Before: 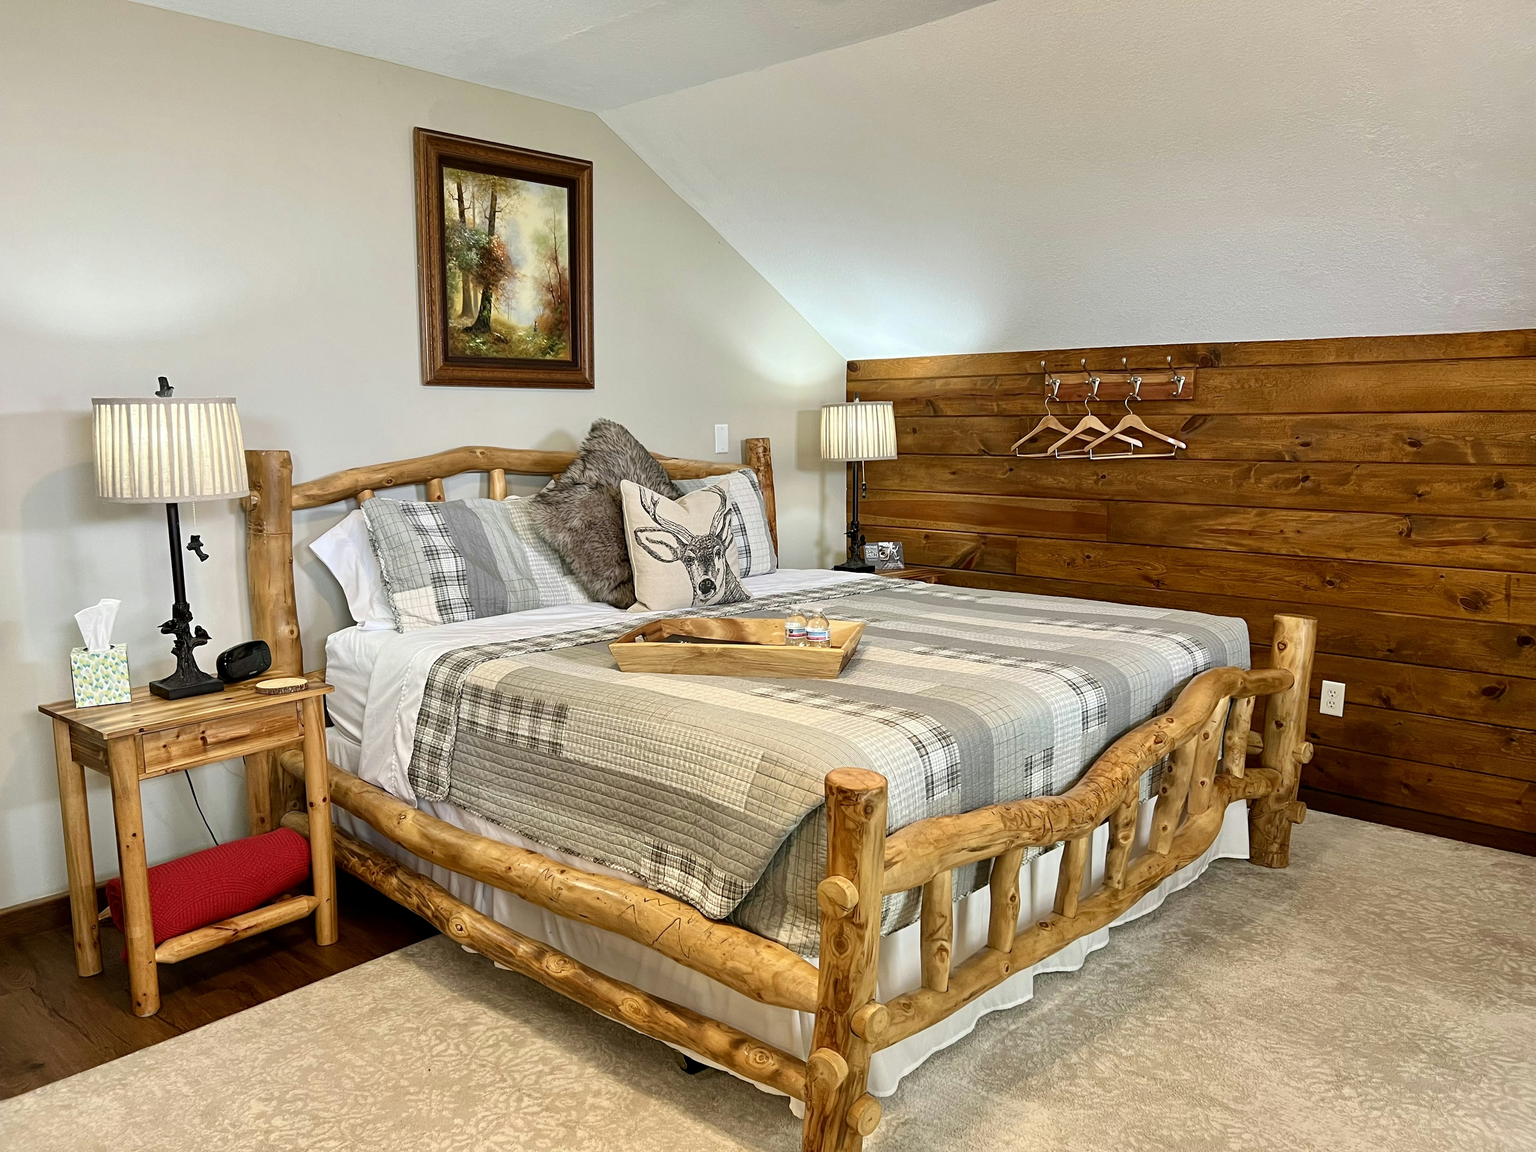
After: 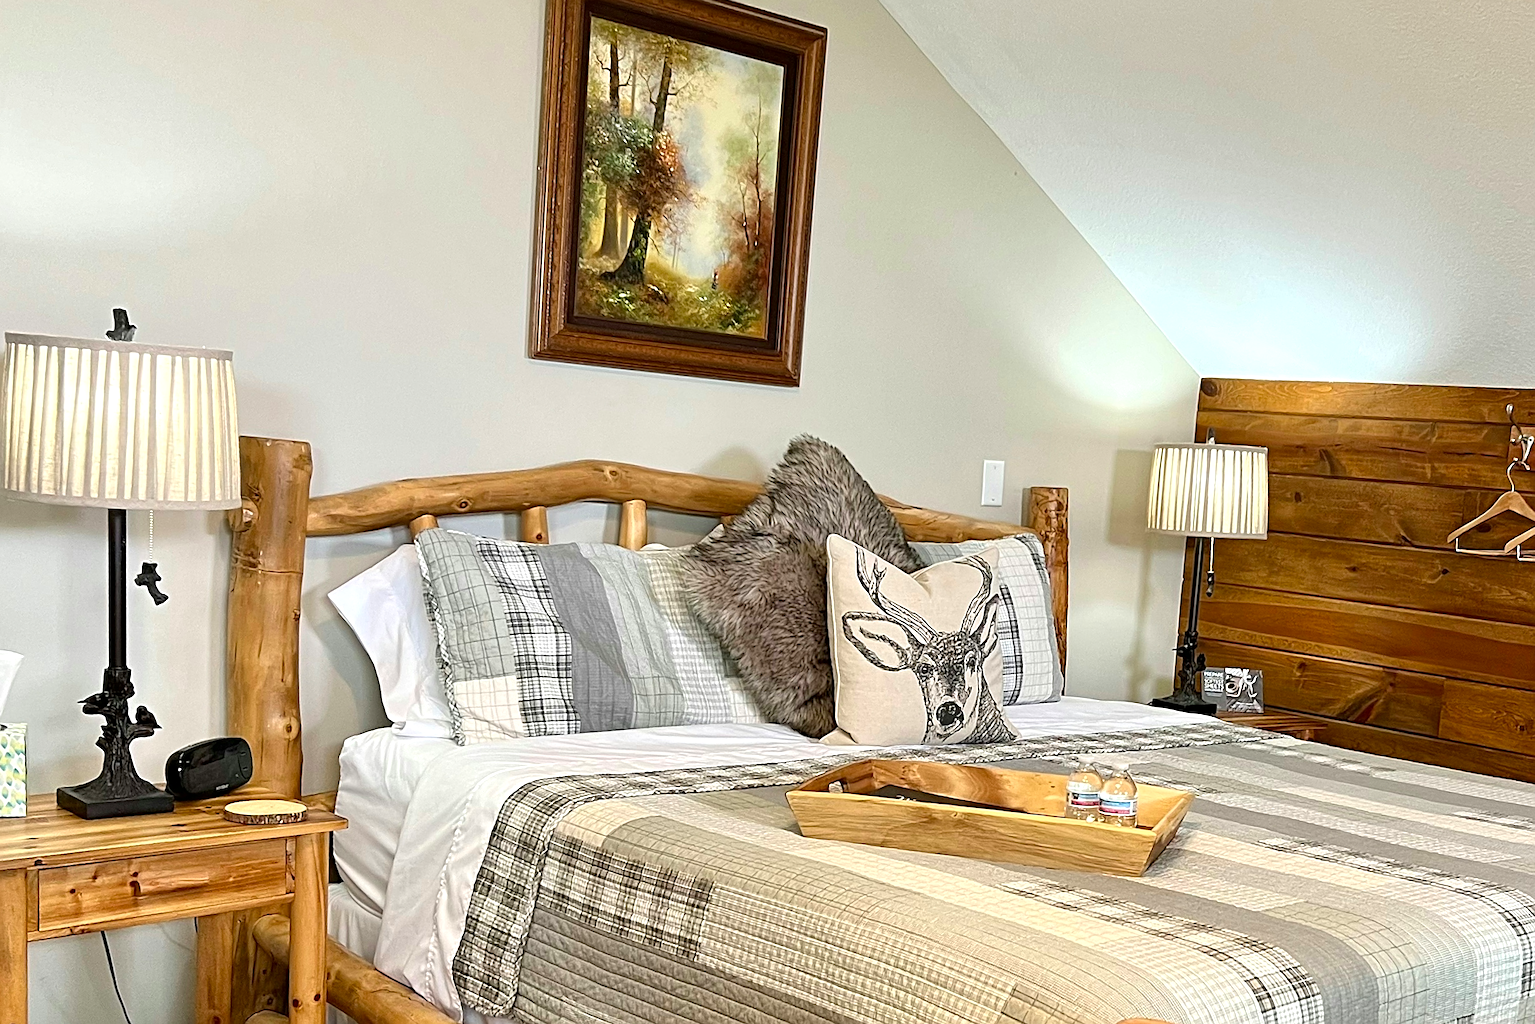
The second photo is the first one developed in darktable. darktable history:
sharpen: on, module defaults
crop and rotate: angle -4.99°, left 2.122%, top 6.945%, right 27.566%, bottom 30.519%
exposure: exposure 0.236 EV, compensate highlight preservation false
